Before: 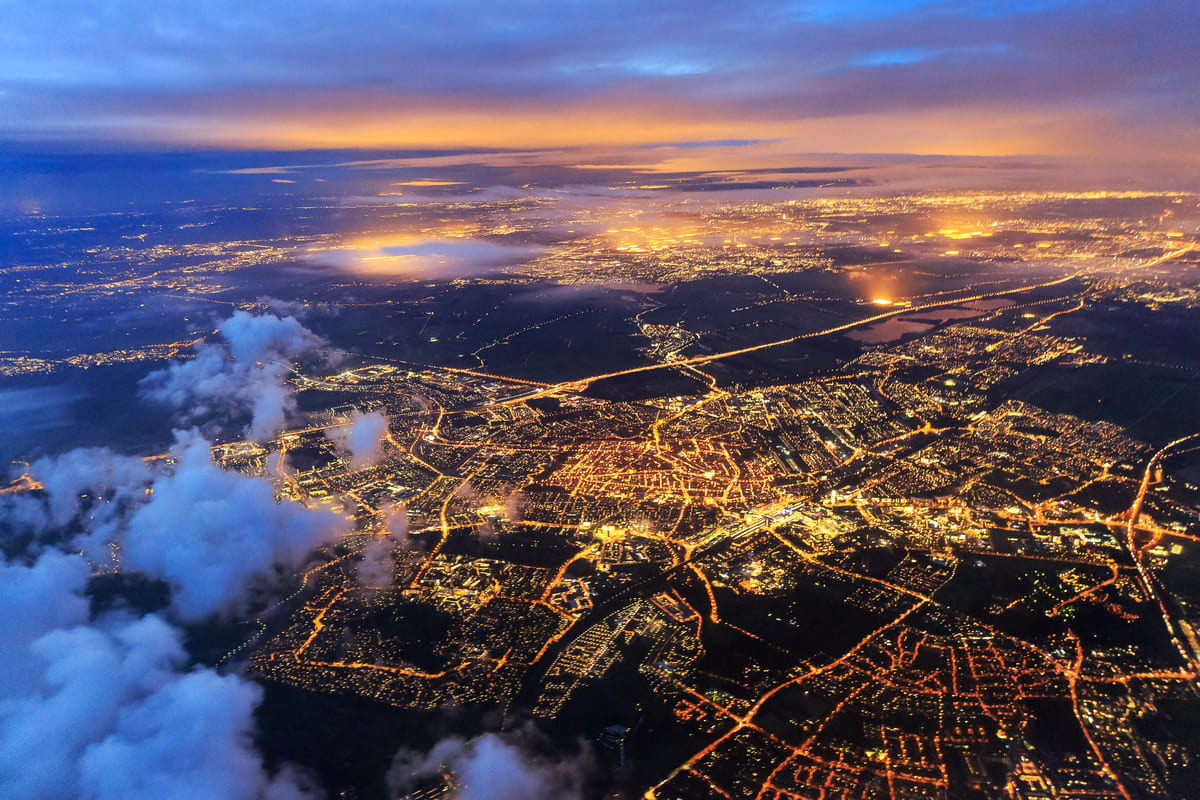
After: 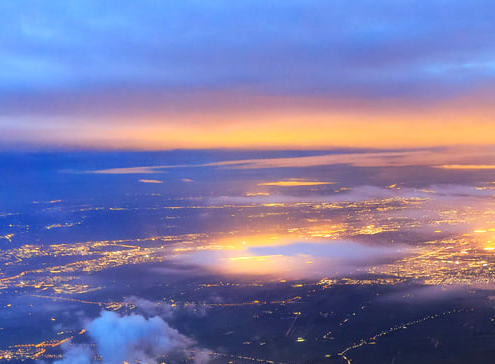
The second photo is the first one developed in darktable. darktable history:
levels: mode automatic, white 99.97%
crop and rotate: left 11.106%, top 0.061%, right 47.569%, bottom 54.359%
contrast equalizer: y [[0.5, 0.542, 0.583, 0.625, 0.667, 0.708], [0.5 ×6], [0.5 ×6], [0 ×6], [0 ×6]], mix -0.36
